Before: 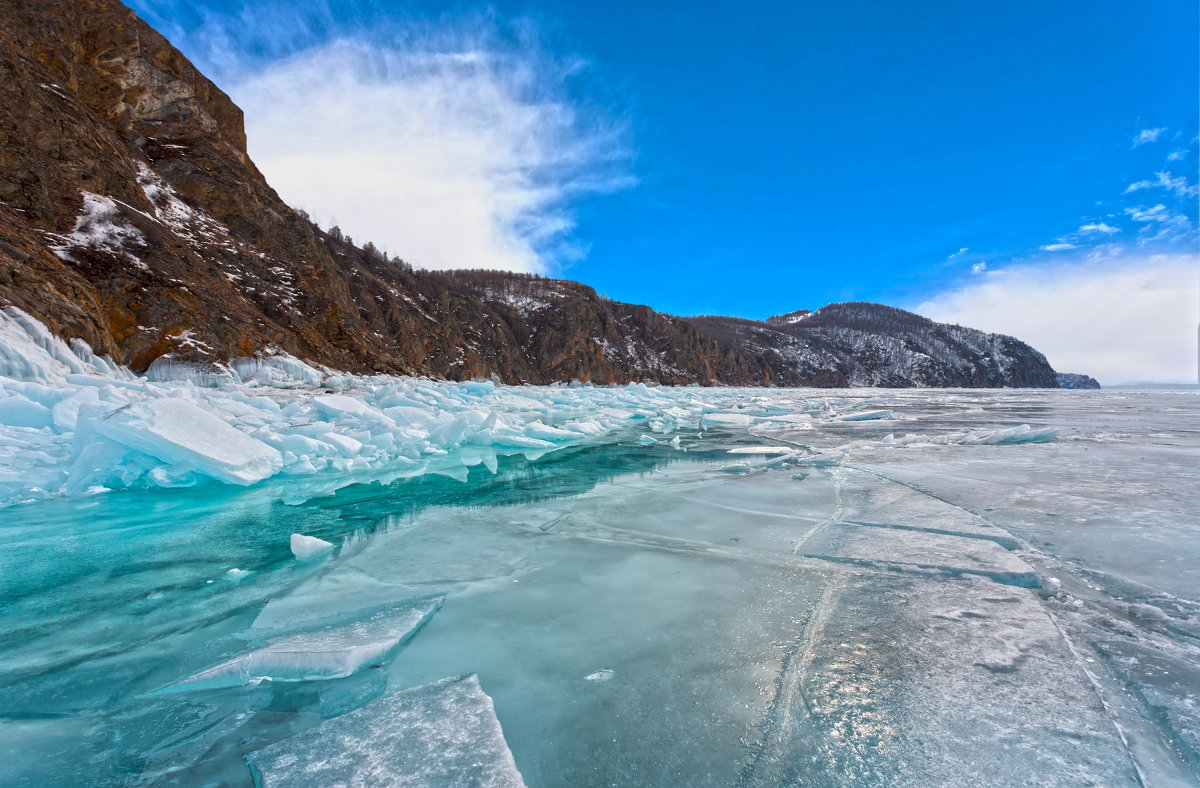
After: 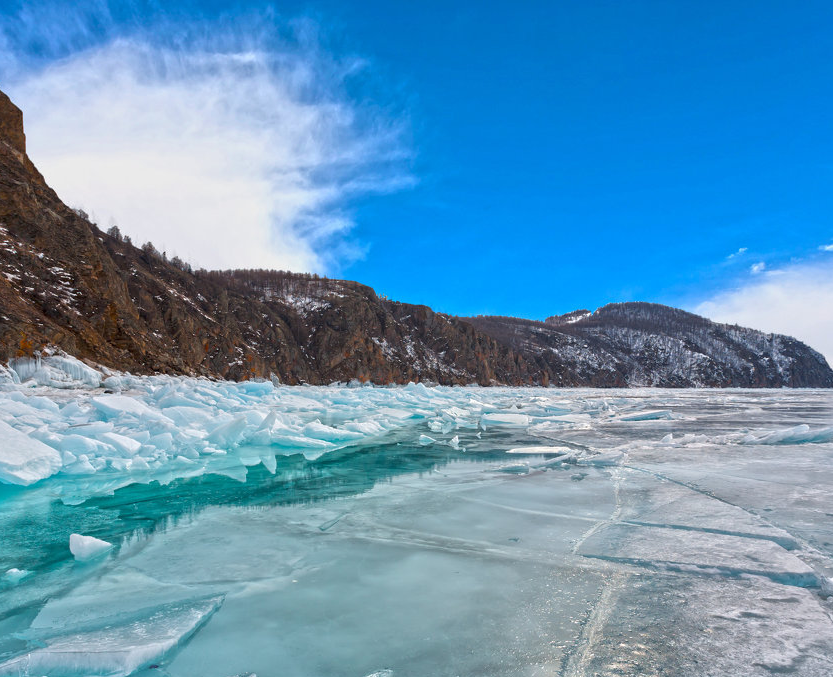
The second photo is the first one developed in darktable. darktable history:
crop: left 18.484%, right 12.088%, bottom 14.058%
